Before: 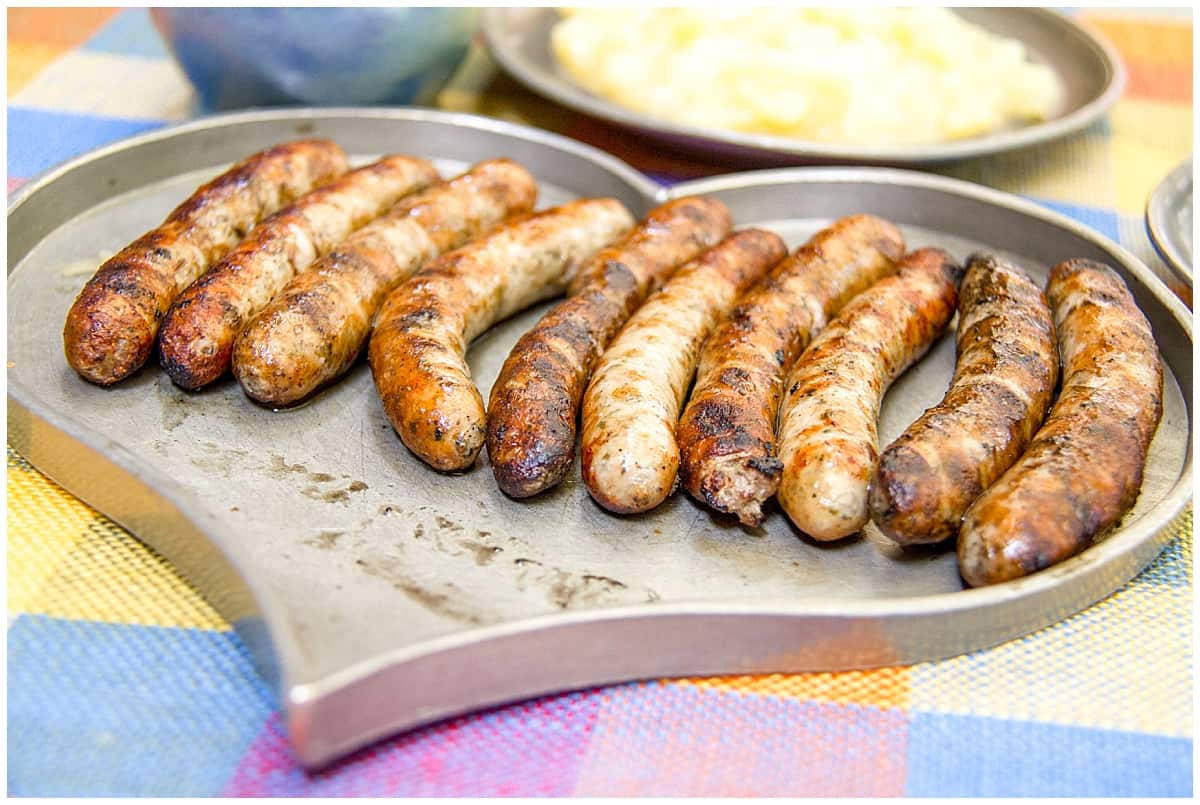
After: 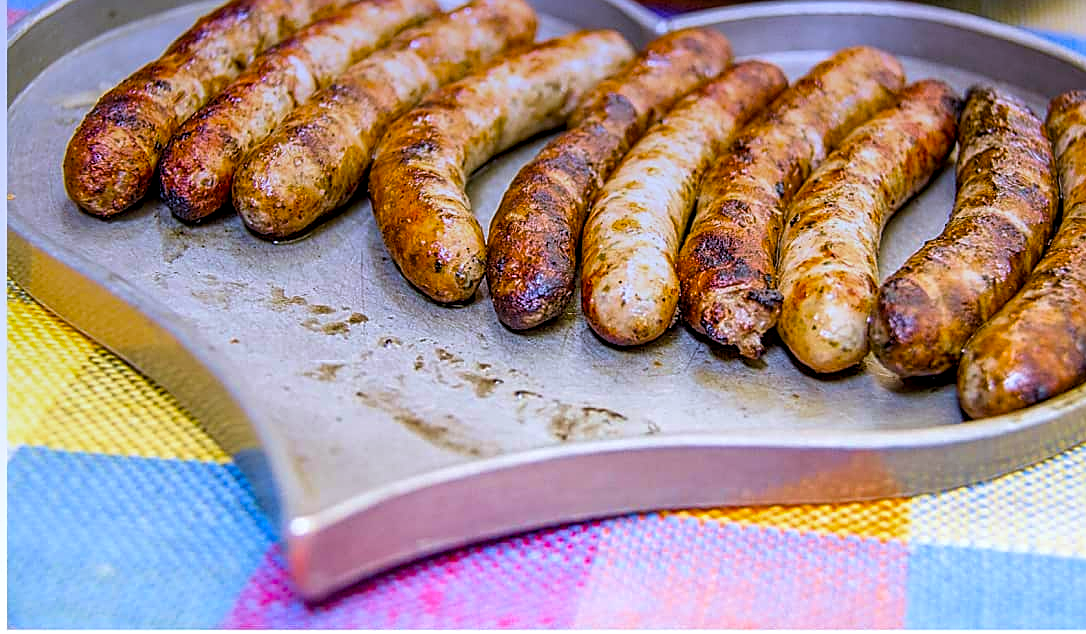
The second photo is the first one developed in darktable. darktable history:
velvia: strength 27%
crop: top 20.916%, right 9.437%, bottom 0.316%
local contrast: on, module defaults
white balance: red 0.974, blue 1.044
graduated density: hue 238.83°, saturation 50%
sharpen: on, module defaults
color balance rgb: linear chroma grading › global chroma 15%, perceptual saturation grading › global saturation 30%
